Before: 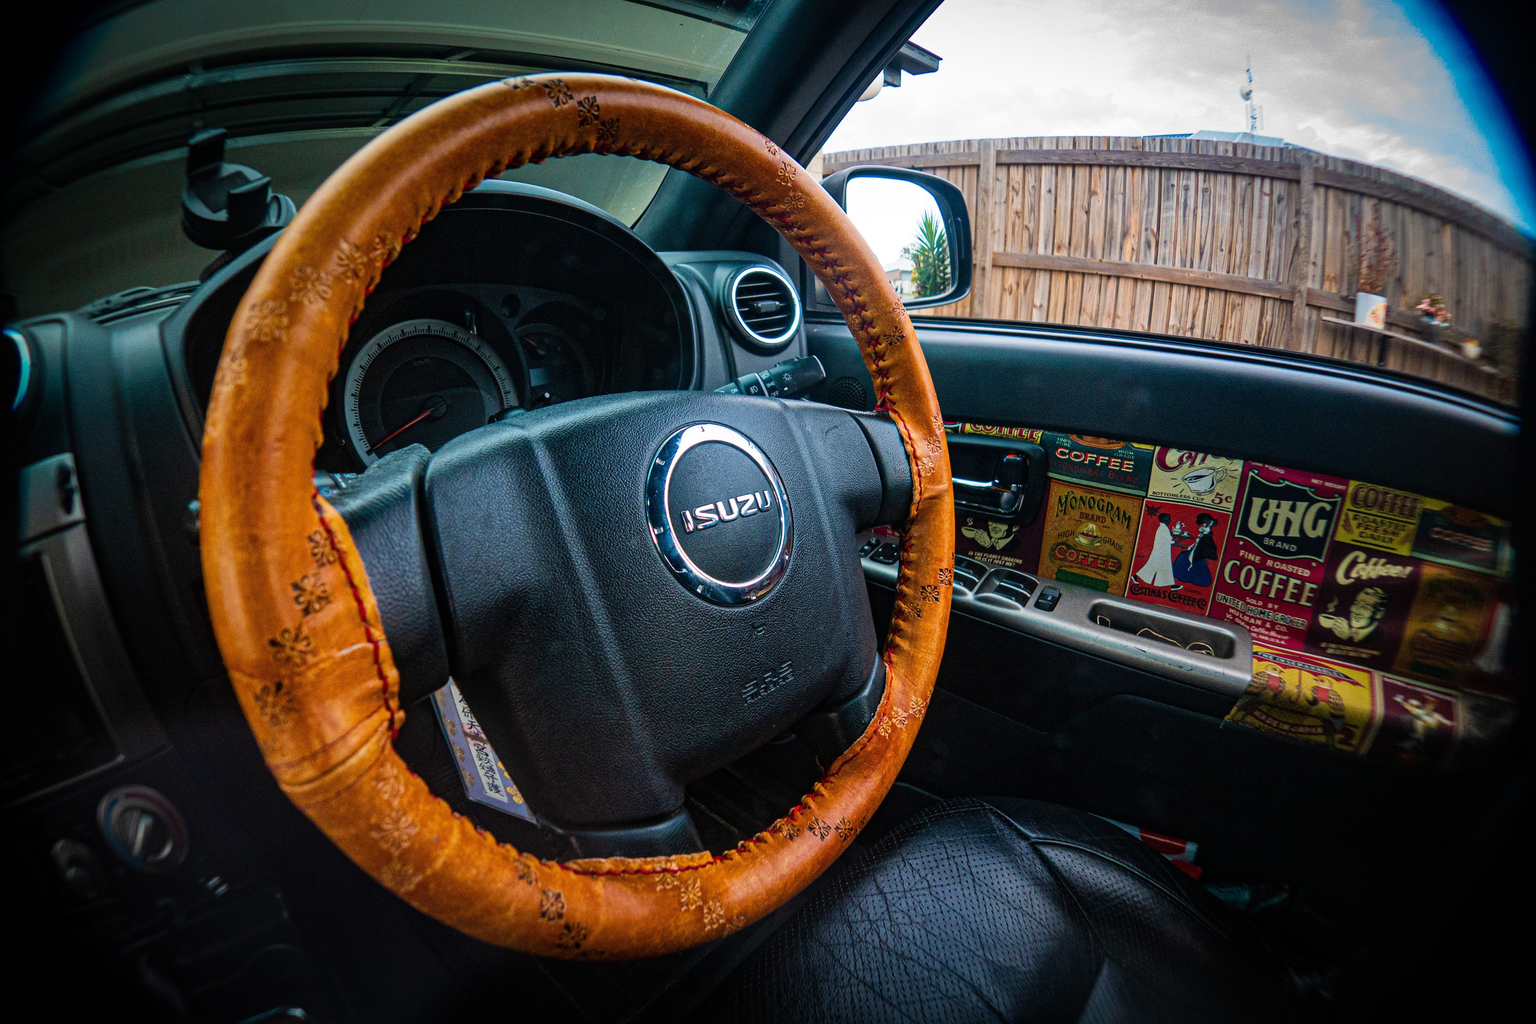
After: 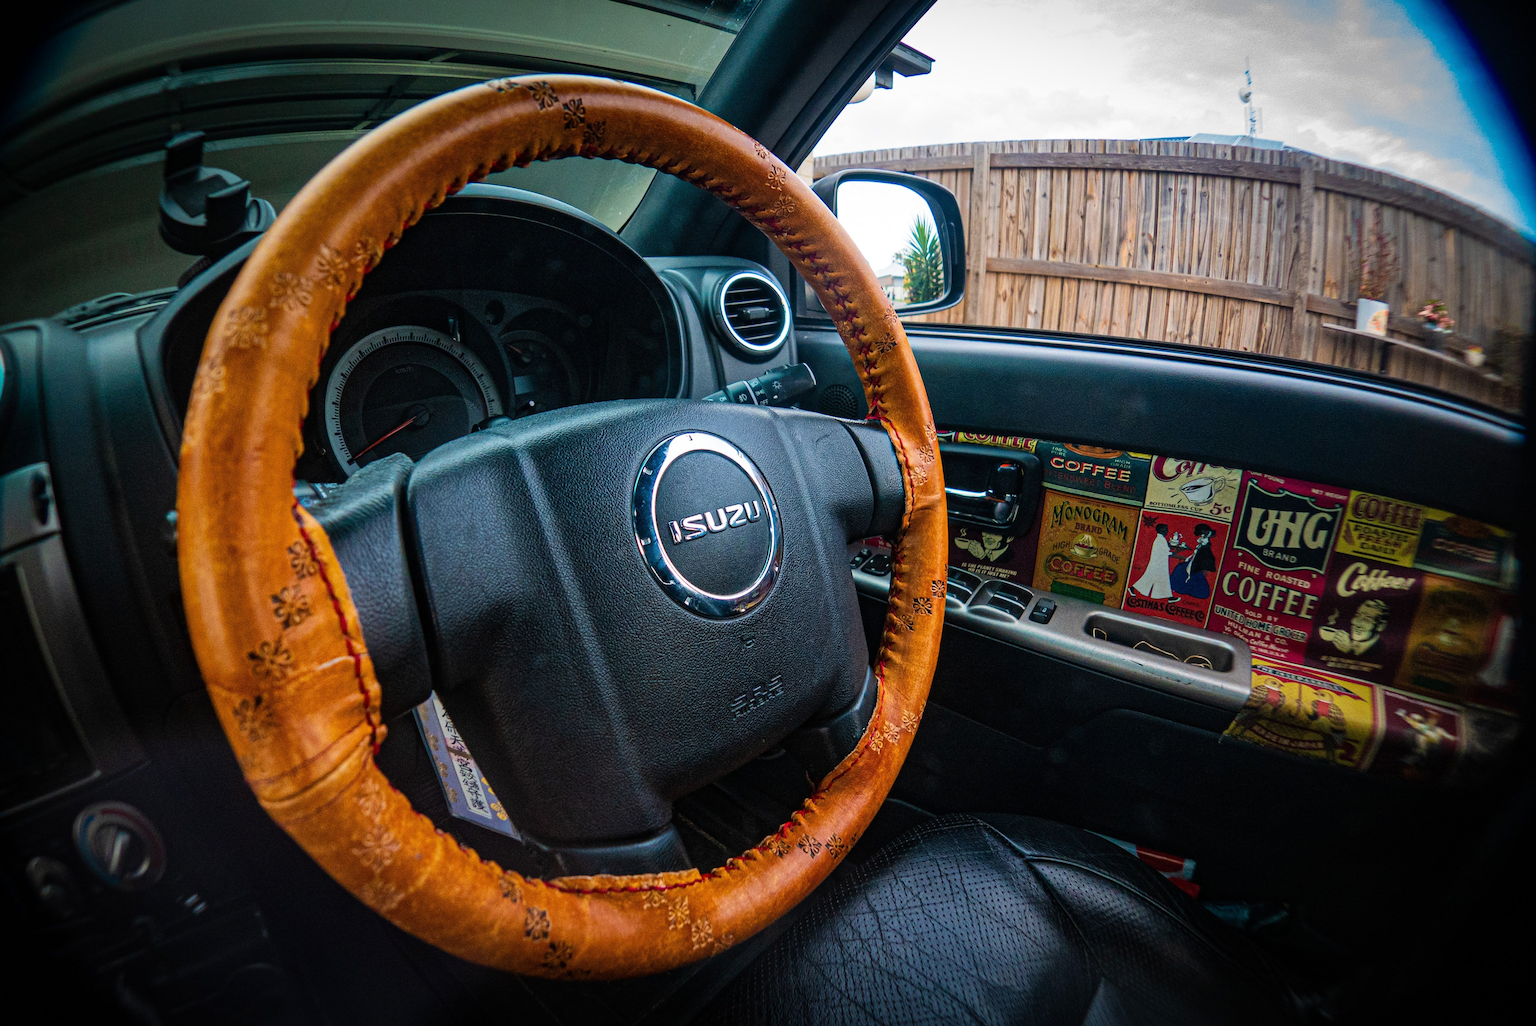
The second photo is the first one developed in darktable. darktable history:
crop: left 1.7%, right 0.269%, bottom 1.685%
